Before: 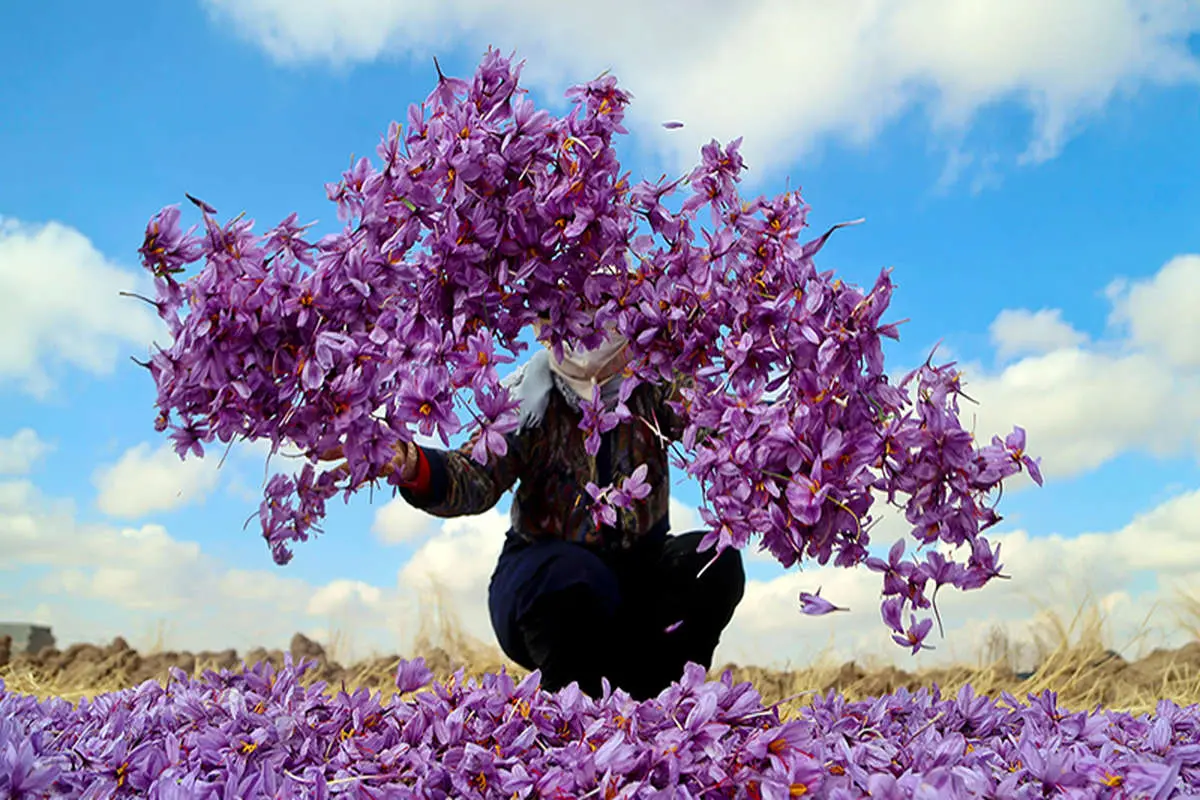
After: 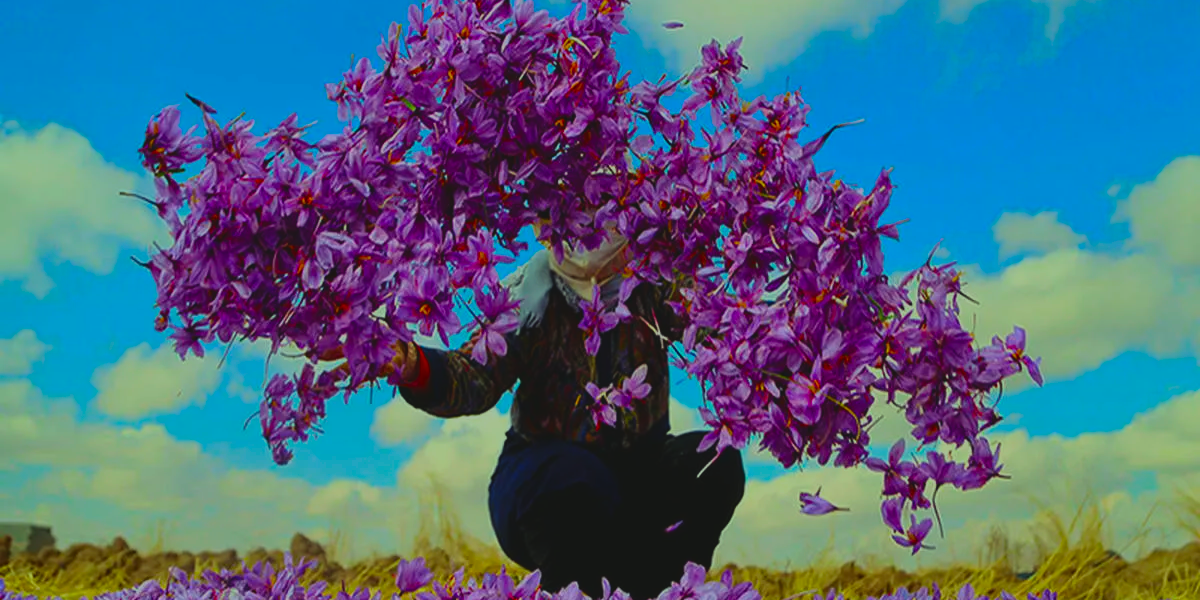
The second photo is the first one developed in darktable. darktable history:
crop and rotate: top 12.575%, bottom 12.331%
exposure: black level correction -0.017, exposure -1.058 EV, compensate highlight preservation false
color correction: highlights a* -10.8, highlights b* 9.86, saturation 1.71
contrast brightness saturation: contrast 0.043, saturation 0.163
